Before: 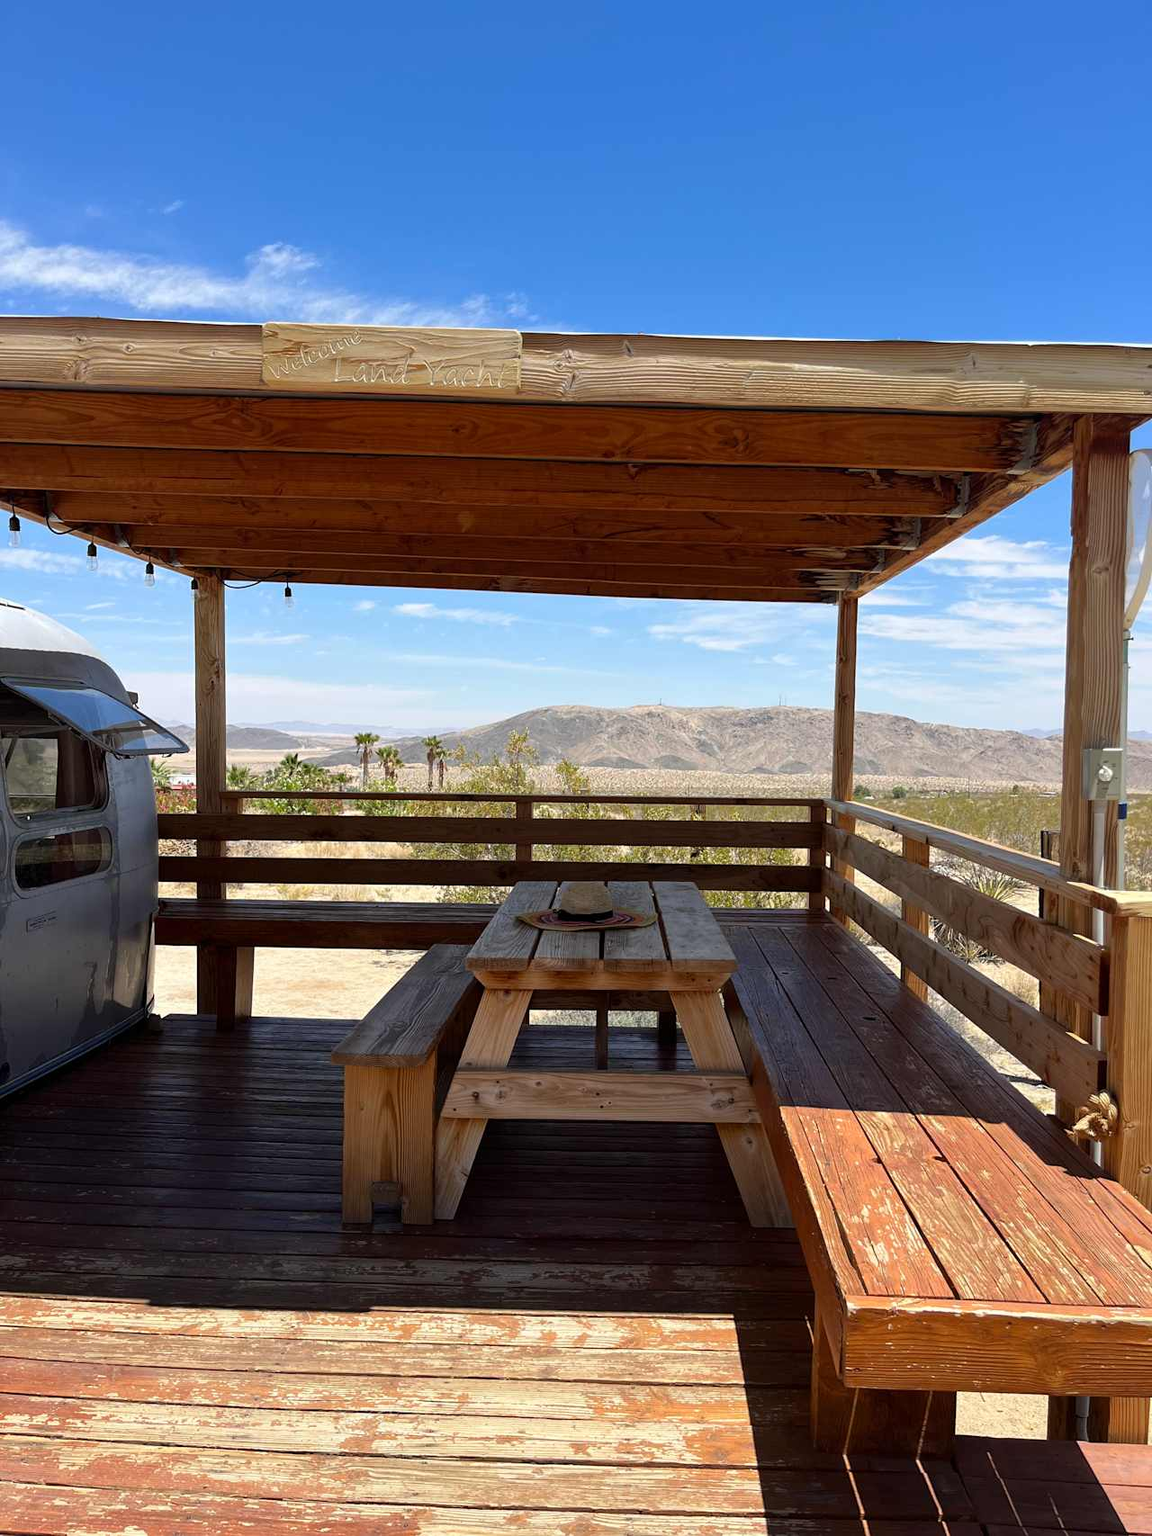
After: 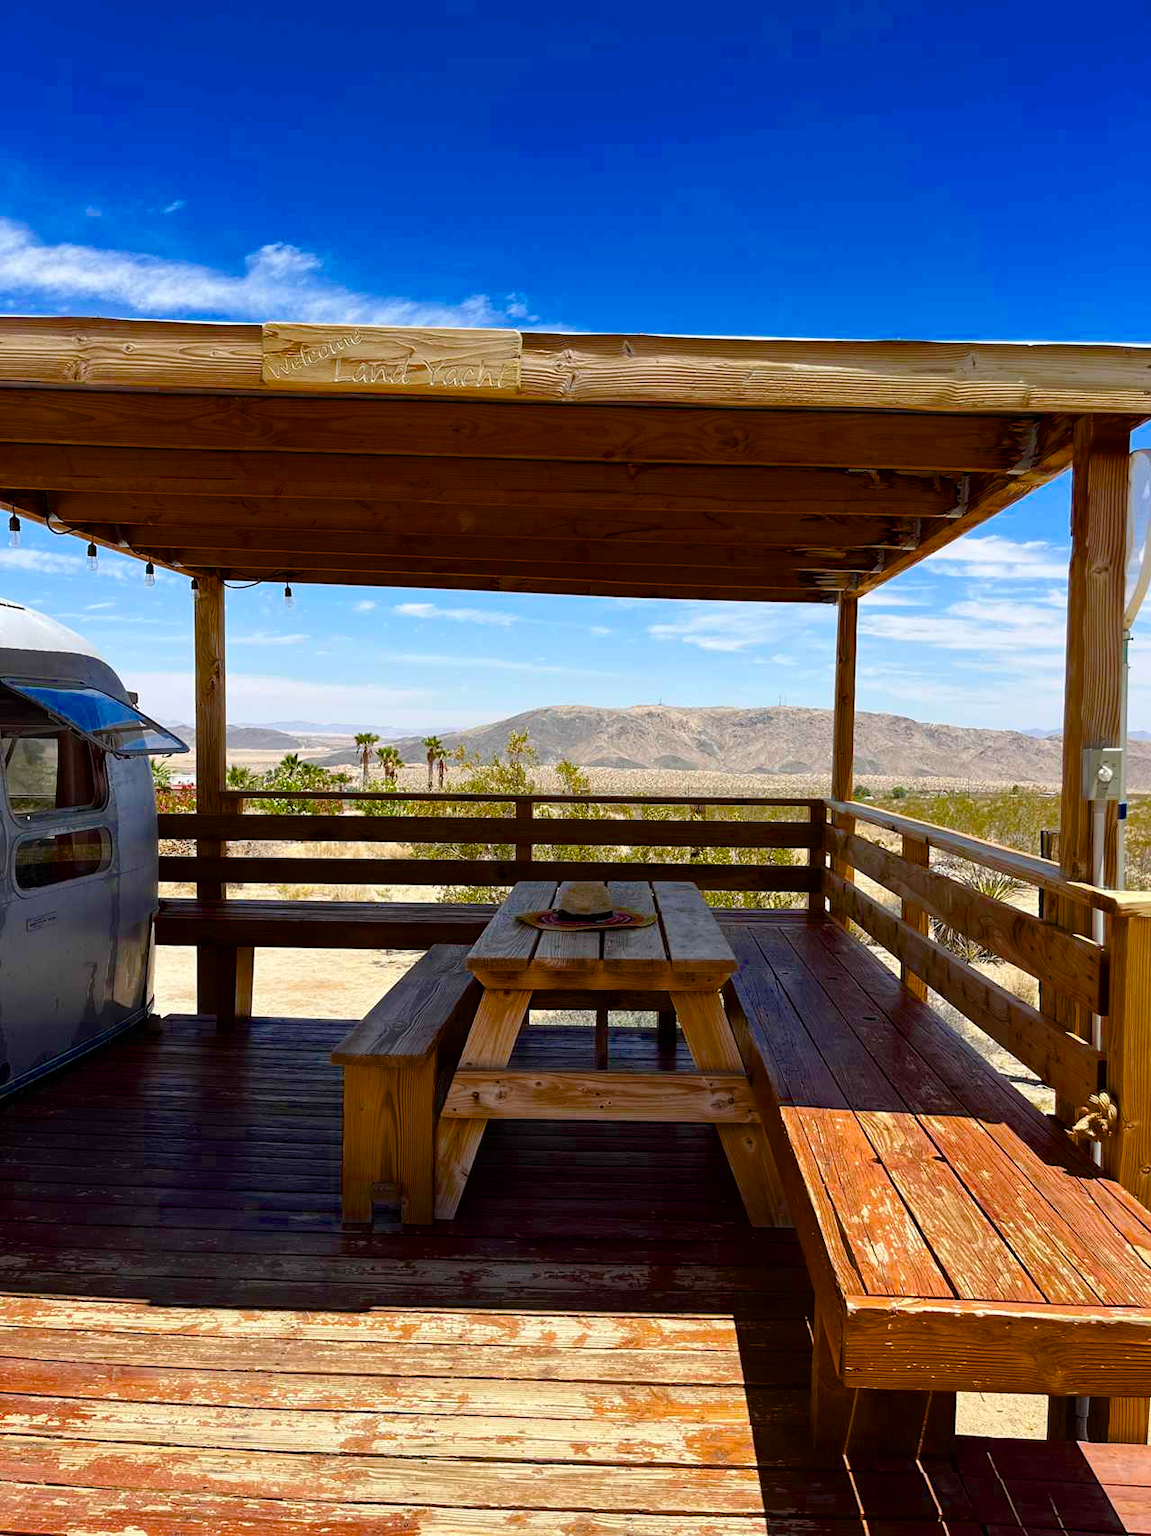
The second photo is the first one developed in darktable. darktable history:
color balance rgb: linear chroma grading › global chroma 14.617%, perceptual saturation grading › global saturation 20.209%, perceptual saturation grading › highlights -19.793%, perceptual saturation grading › shadows 29.643%, saturation formula JzAzBz (2021)
